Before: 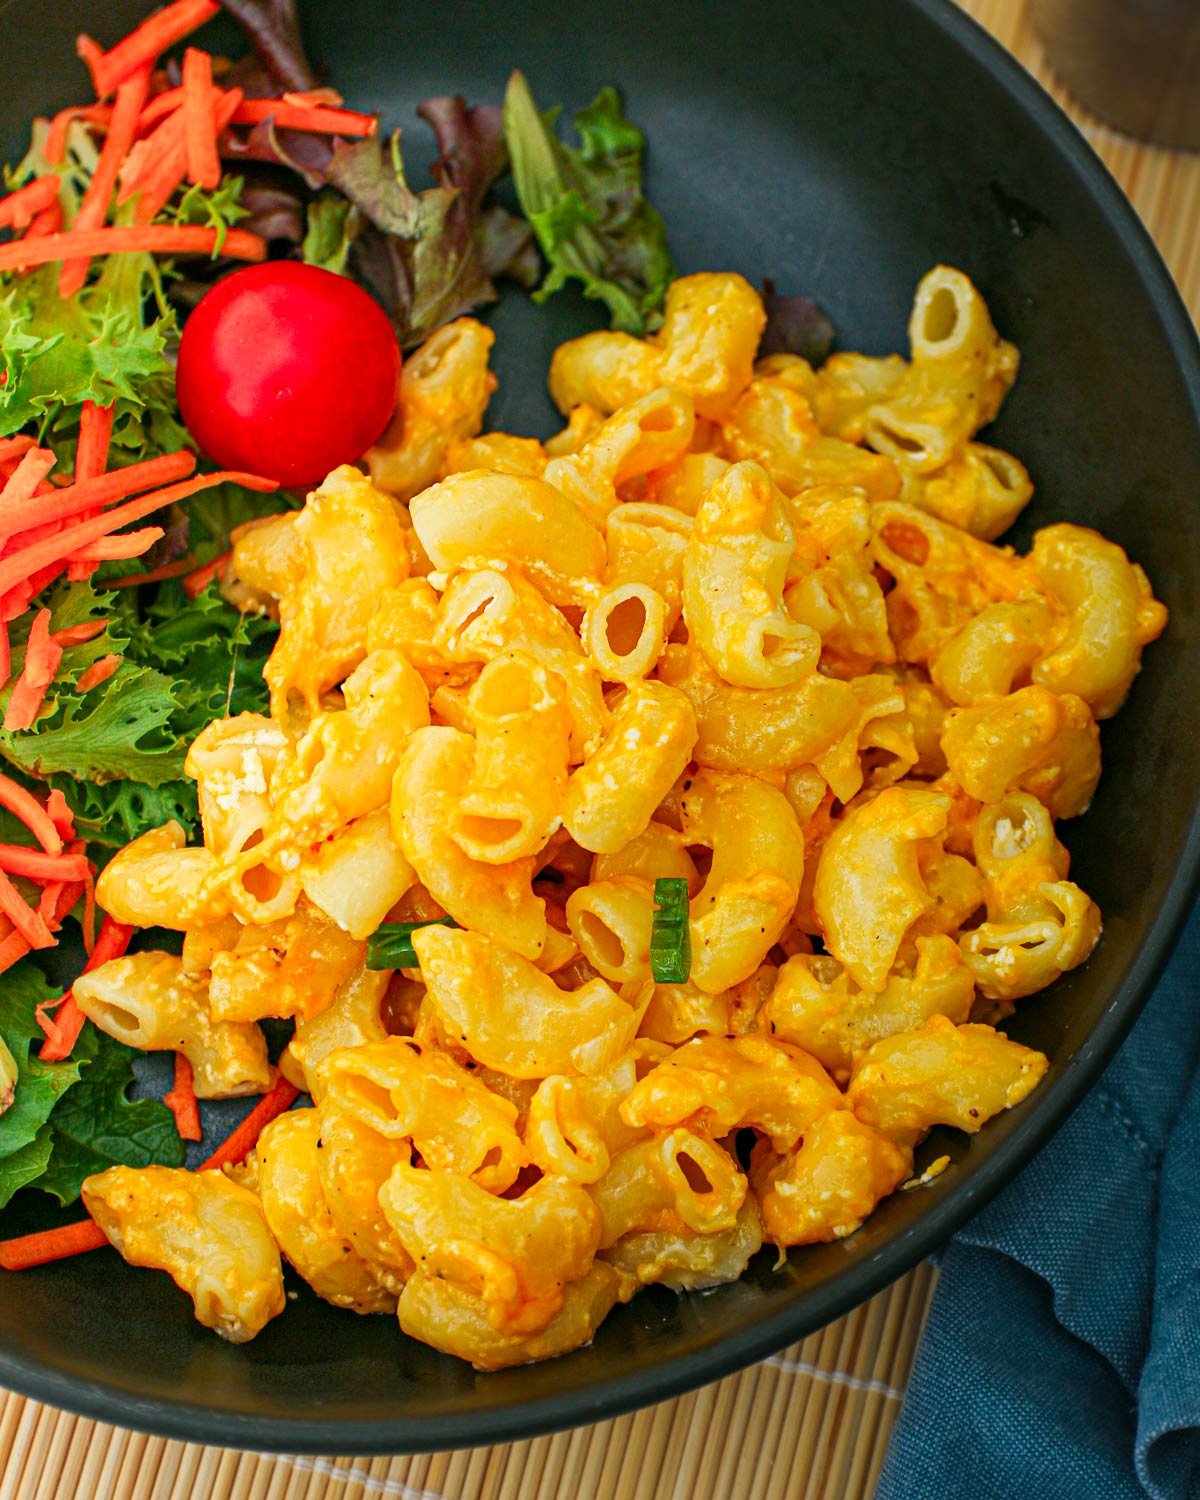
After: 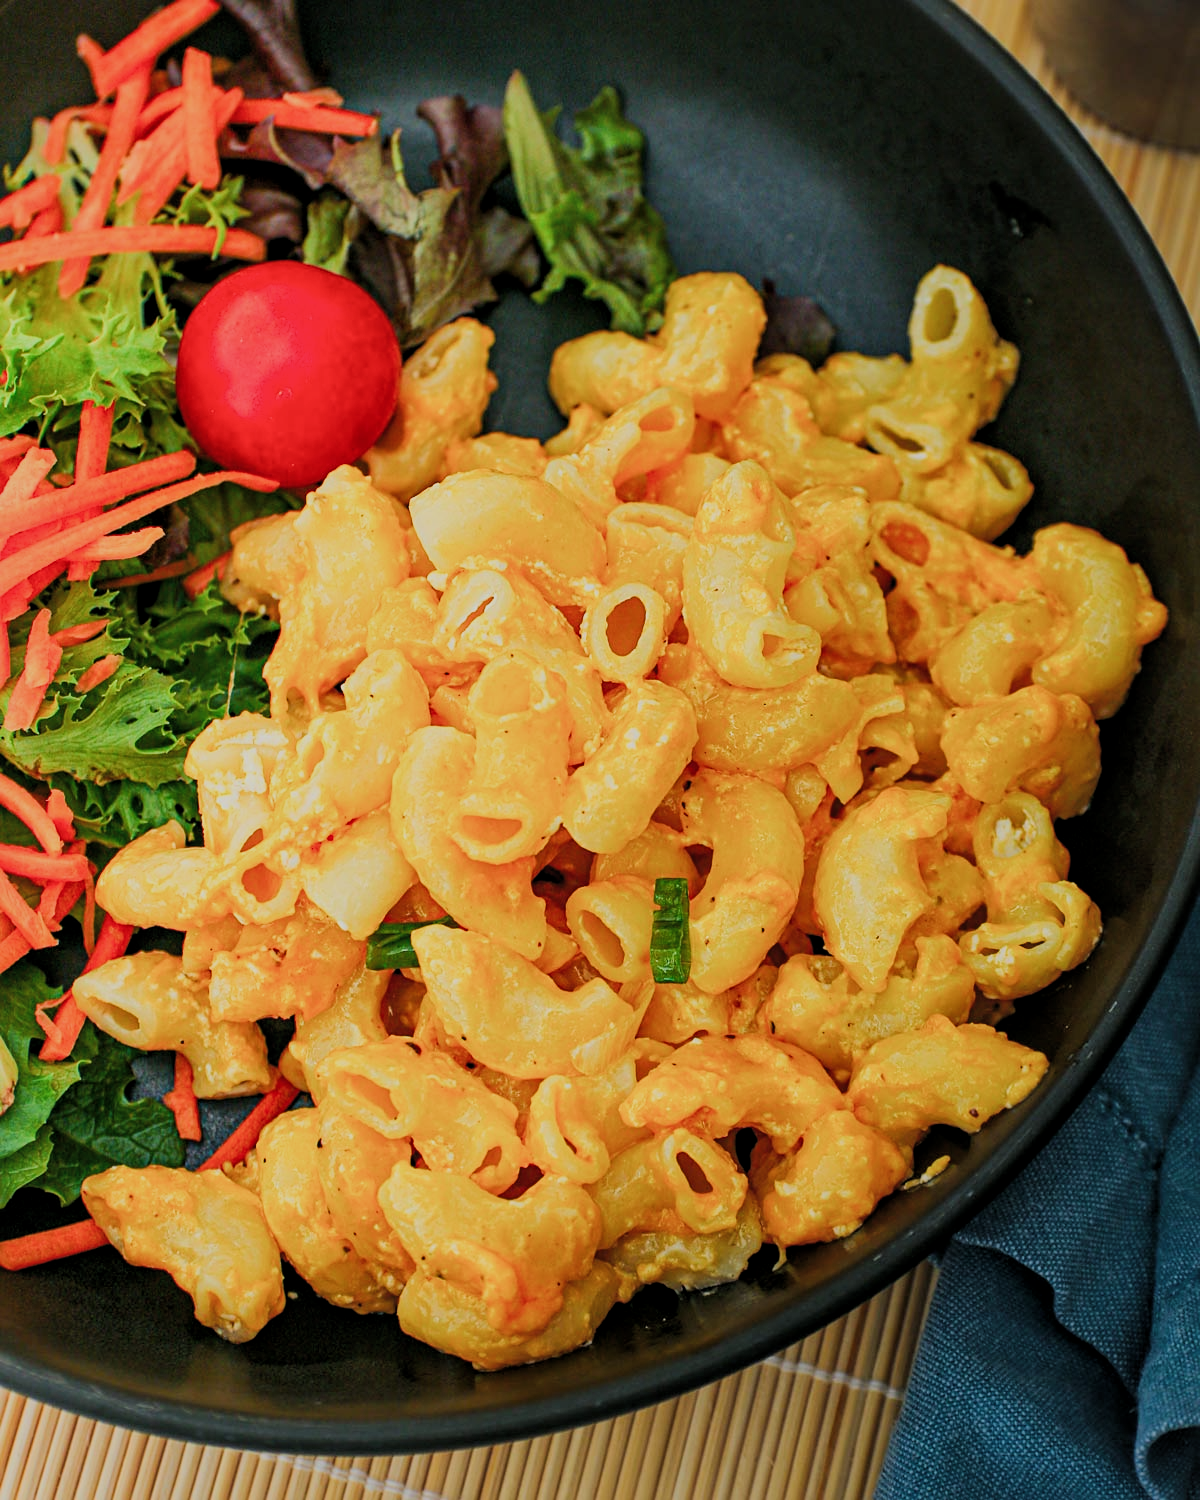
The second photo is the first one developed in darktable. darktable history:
local contrast: mode bilateral grid, contrast 20, coarseness 50, detail 119%, midtone range 0.2
filmic rgb: black relative exposure -7.65 EV, white relative exposure 4.56 EV, hardness 3.61, preserve chrominance RGB euclidean norm, color science v5 (2021), iterations of high-quality reconstruction 0, contrast in shadows safe, contrast in highlights safe
sharpen: amount 0.208
tone equalizer: edges refinement/feathering 500, mask exposure compensation -1.57 EV, preserve details no
